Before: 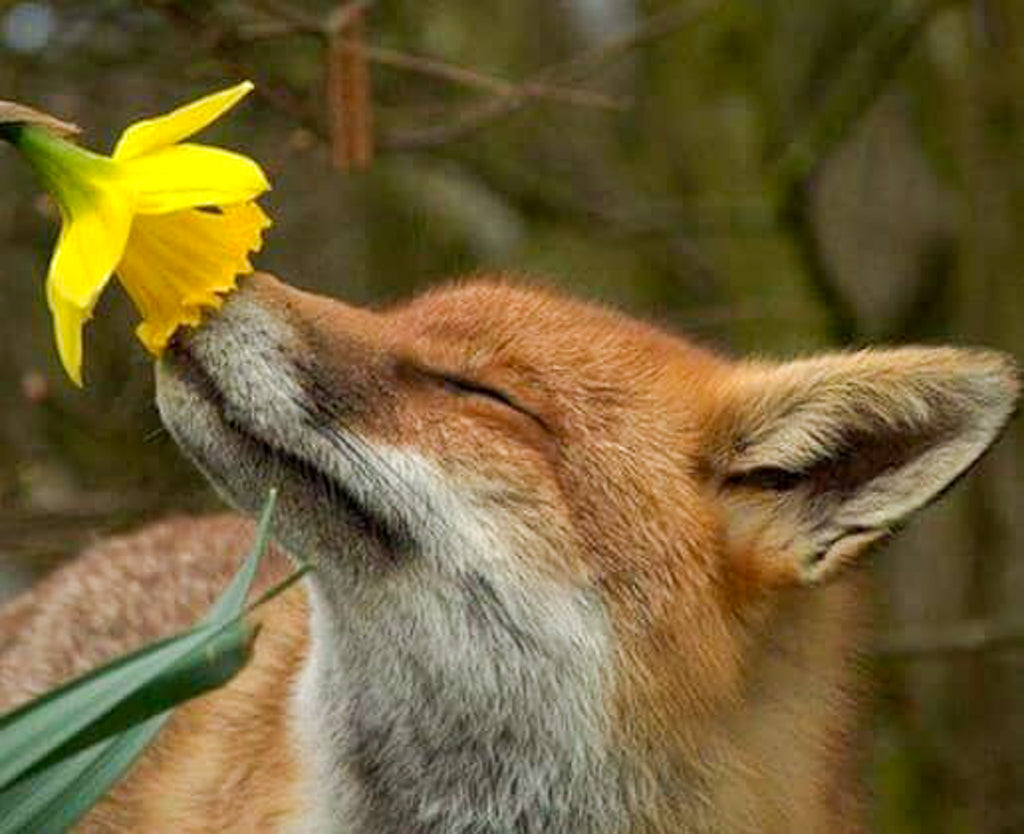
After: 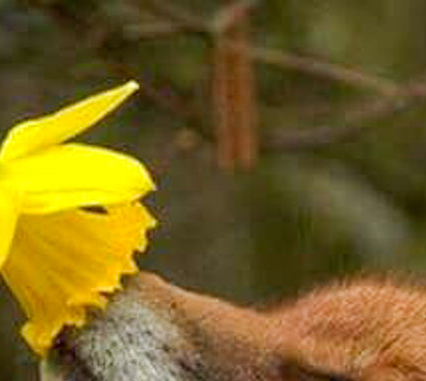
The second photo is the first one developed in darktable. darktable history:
crop and rotate: left 11.289%, top 0.114%, right 47.108%, bottom 54.098%
